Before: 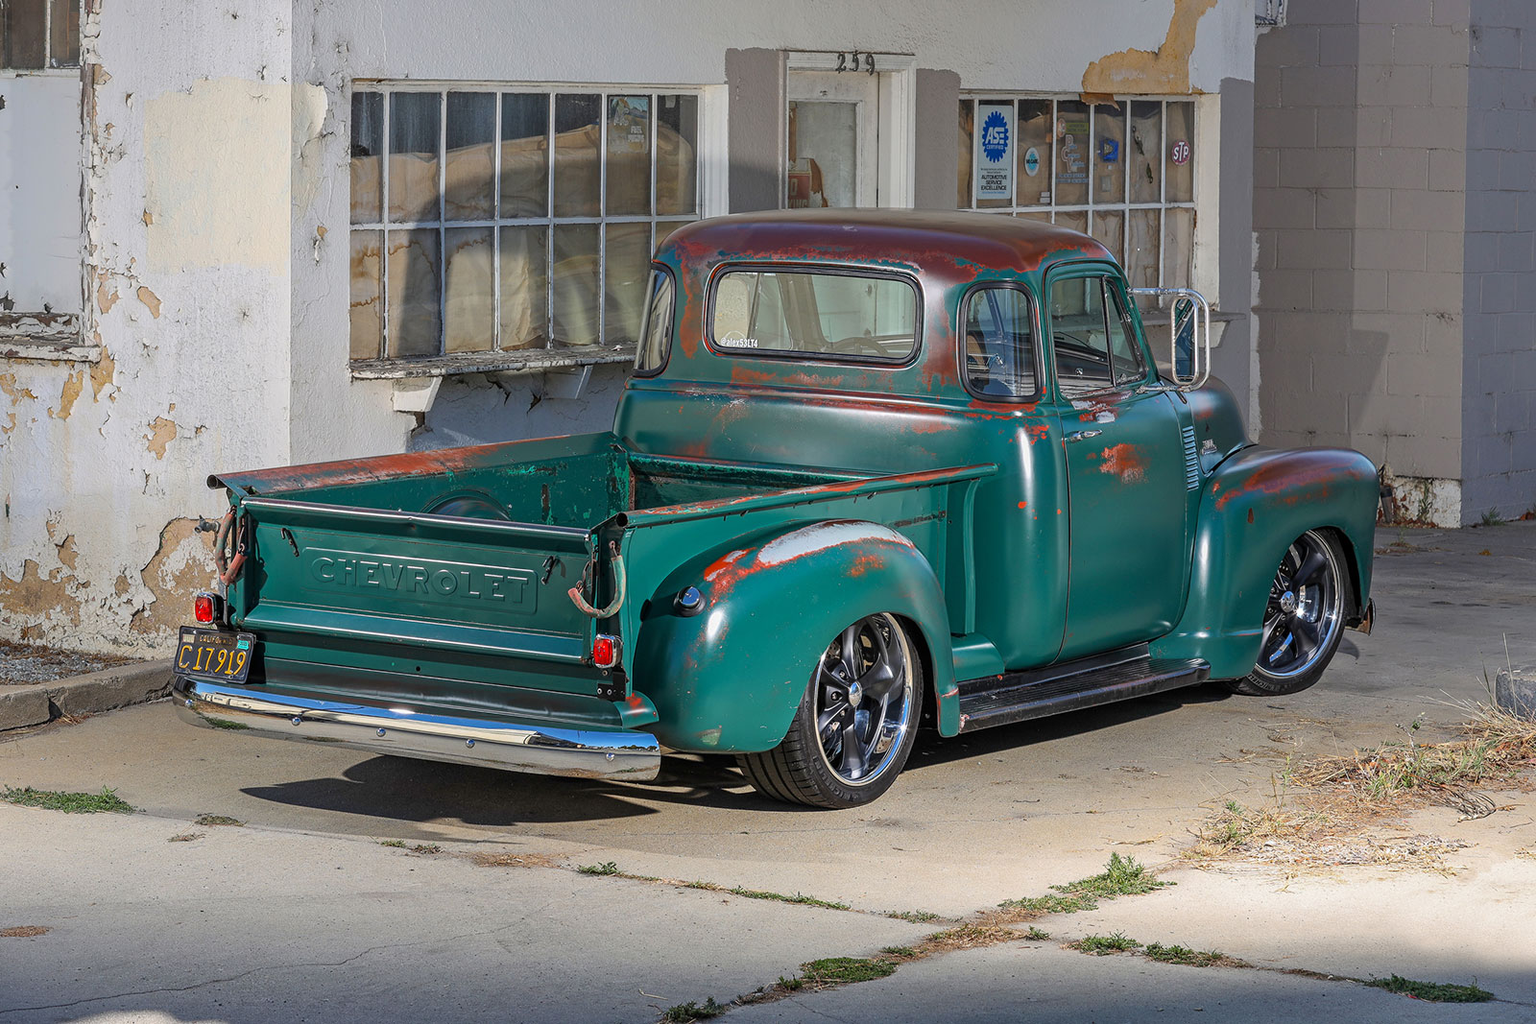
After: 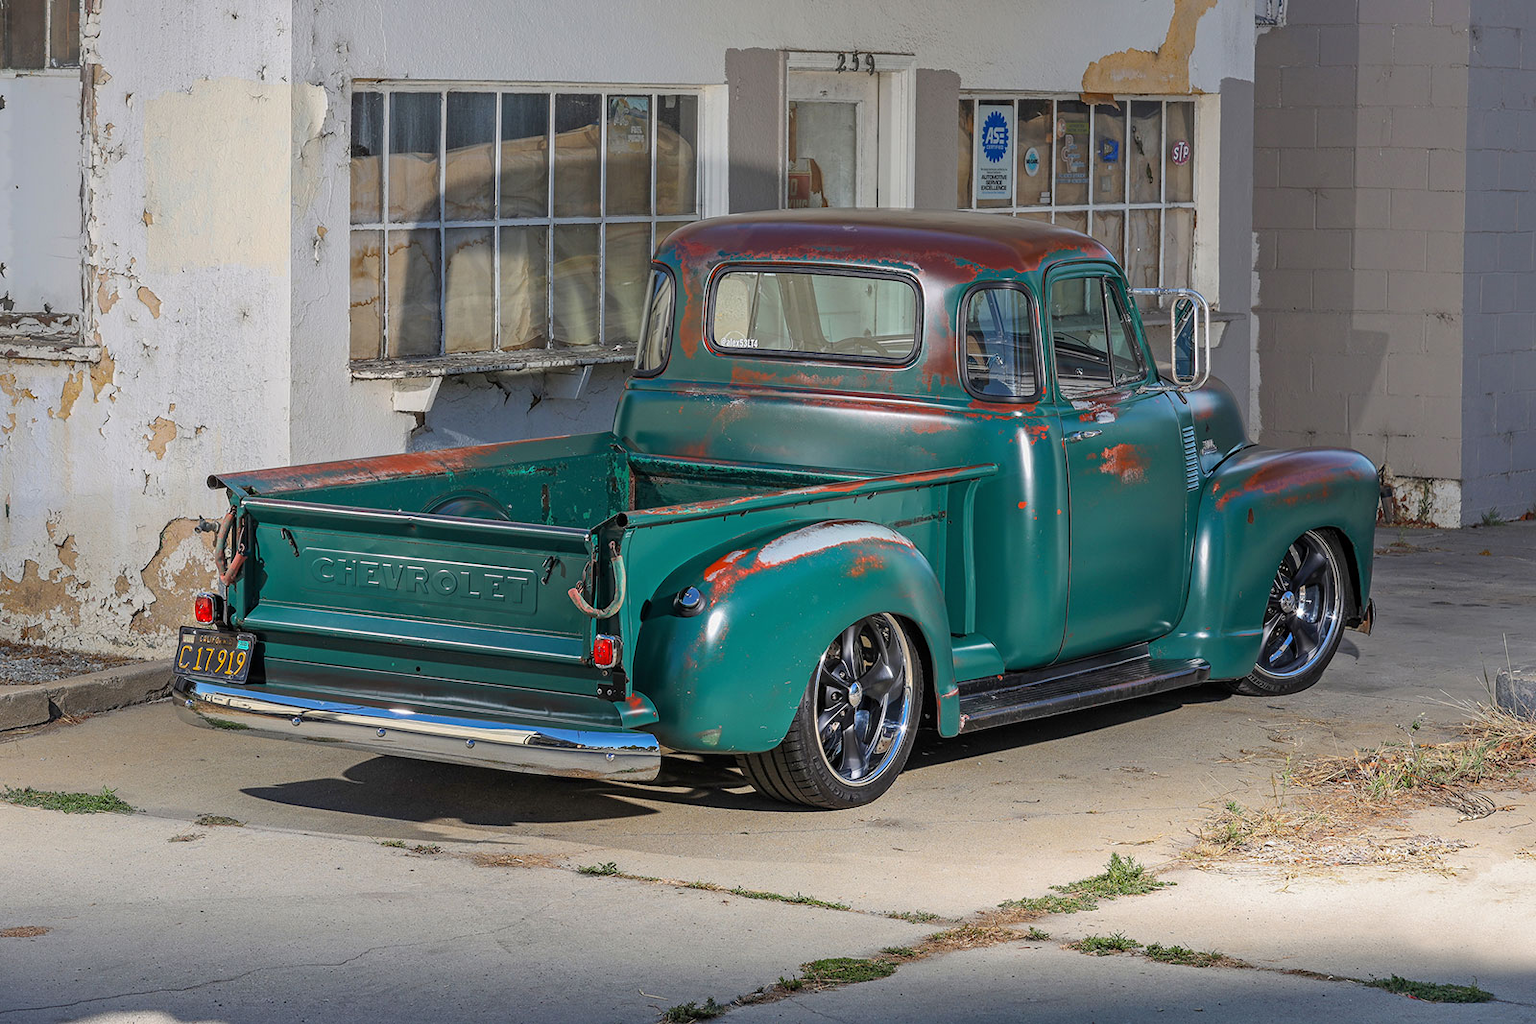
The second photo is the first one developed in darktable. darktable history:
shadows and highlights: shadows 25.73, highlights -26.1, highlights color adjustment 73.33%
